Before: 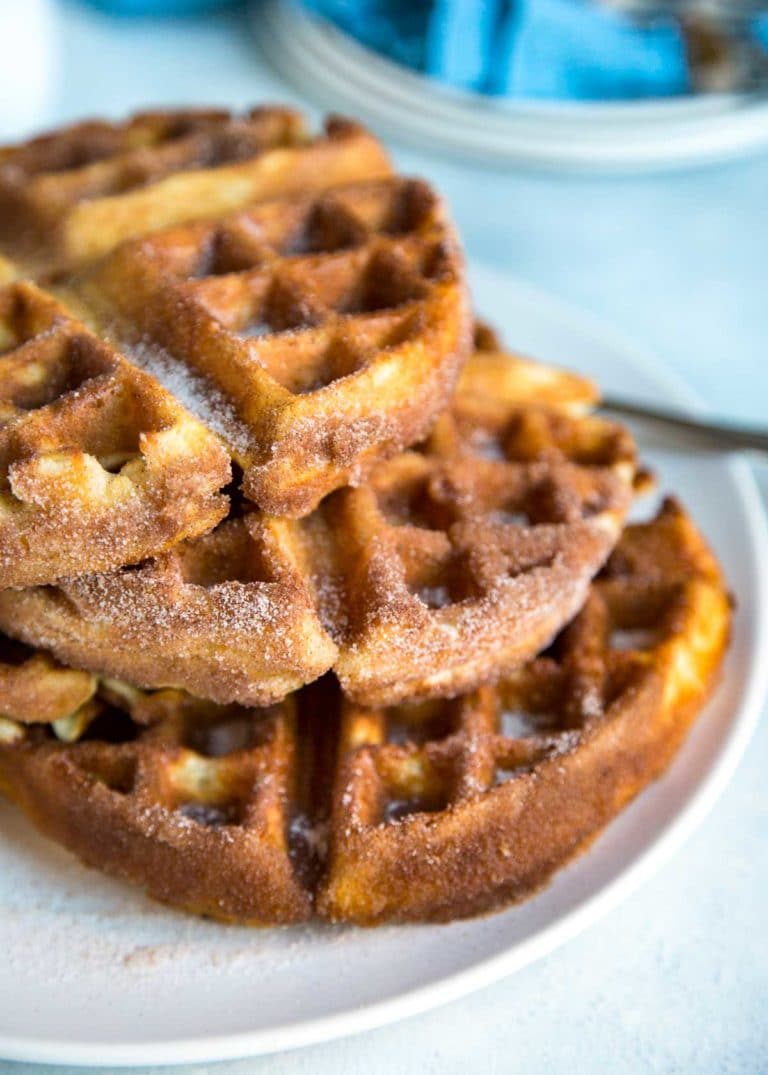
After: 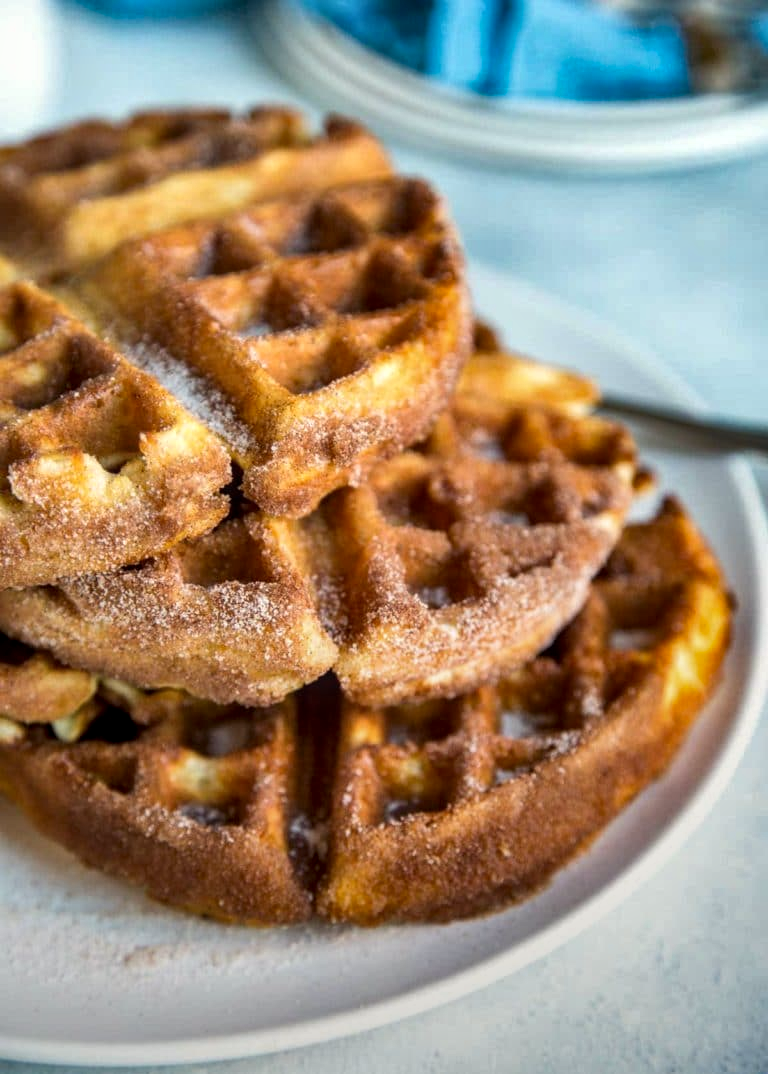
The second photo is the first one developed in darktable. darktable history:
local contrast: on, module defaults
graduated density: rotation -180°, offset 24.95
crop: bottom 0.071%
color correction: highlights b* 3
shadows and highlights: shadows 75, highlights -60.85, soften with gaussian
